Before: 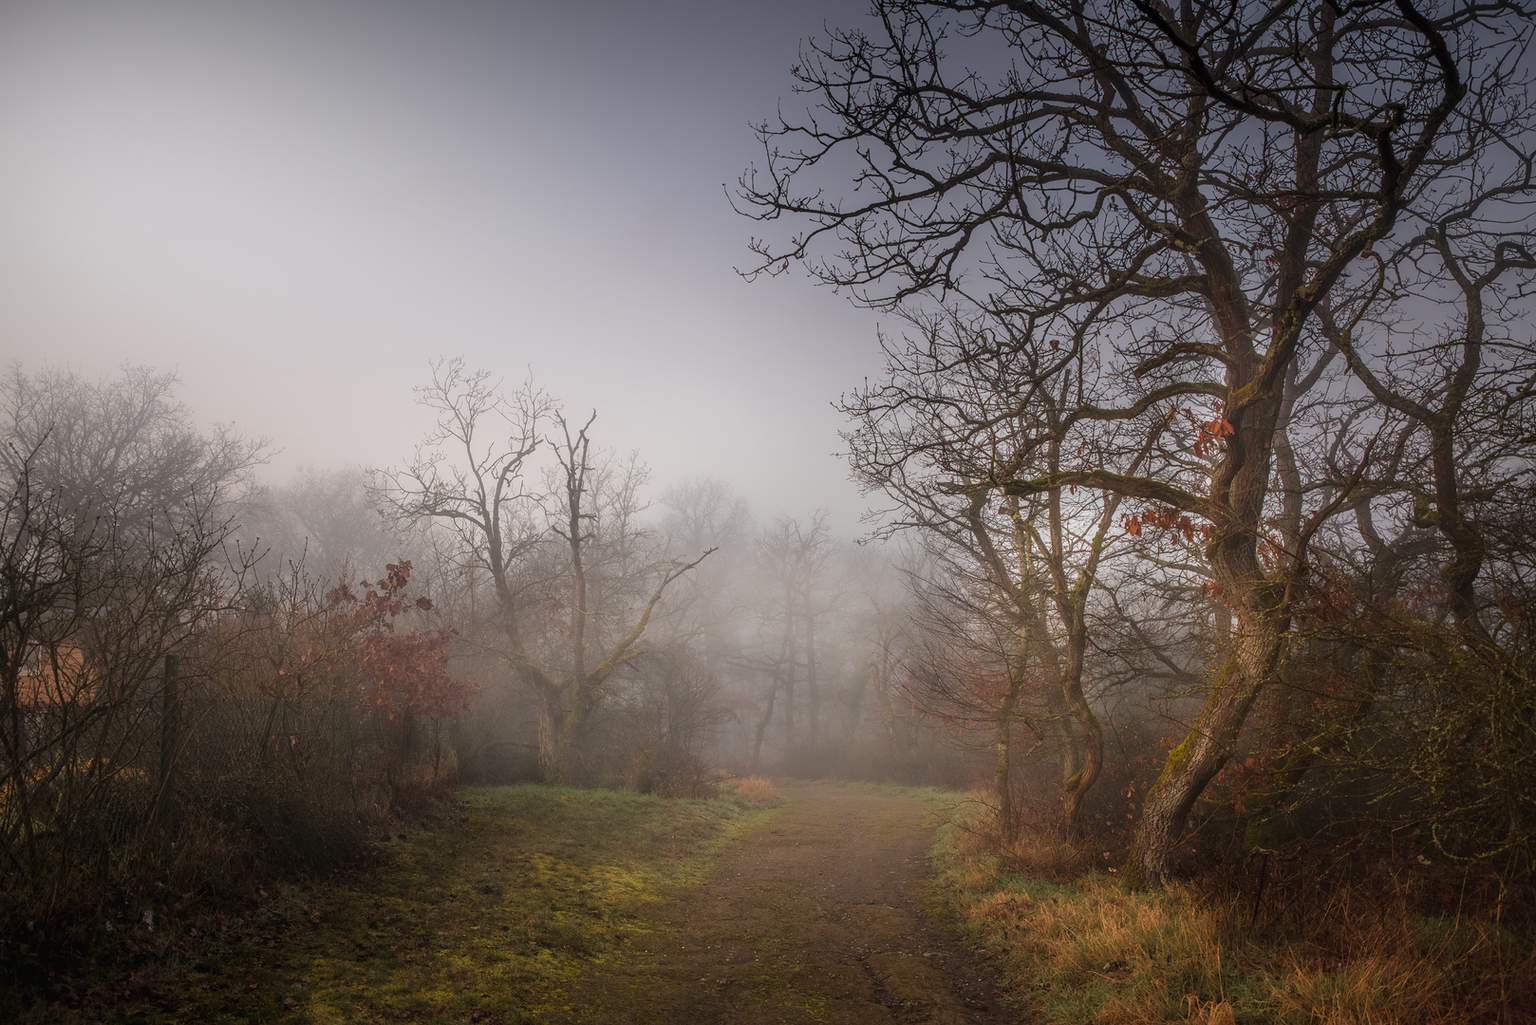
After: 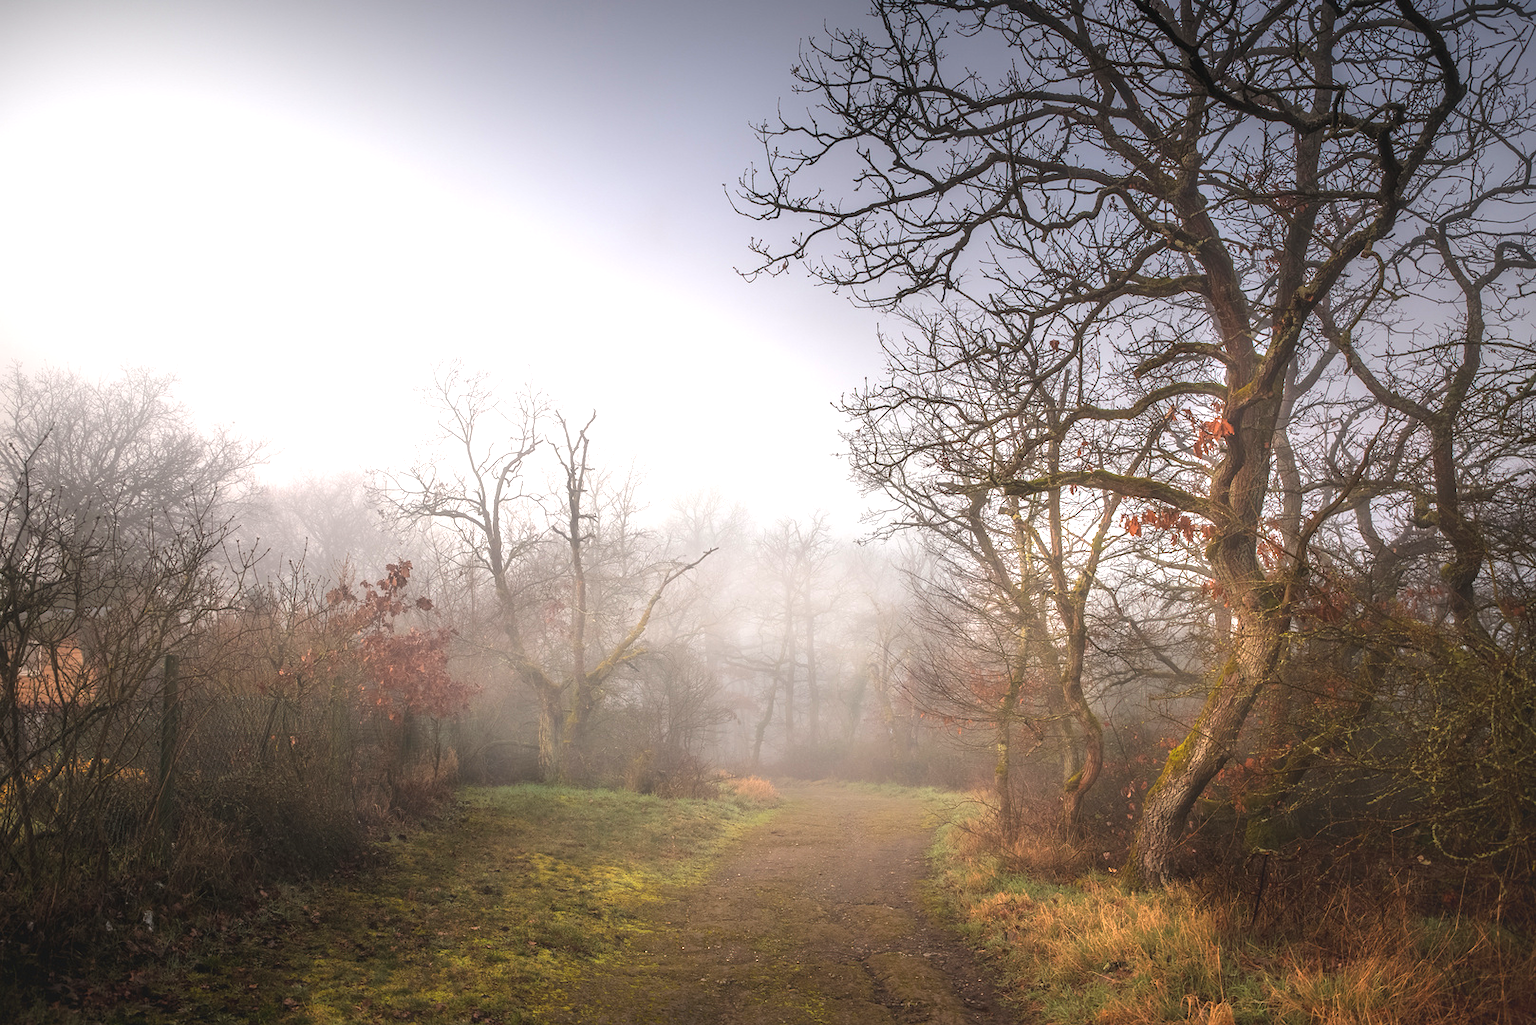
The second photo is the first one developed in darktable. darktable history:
exposure: black level correction -0.002, exposure 1.109 EV, compensate highlight preservation false
